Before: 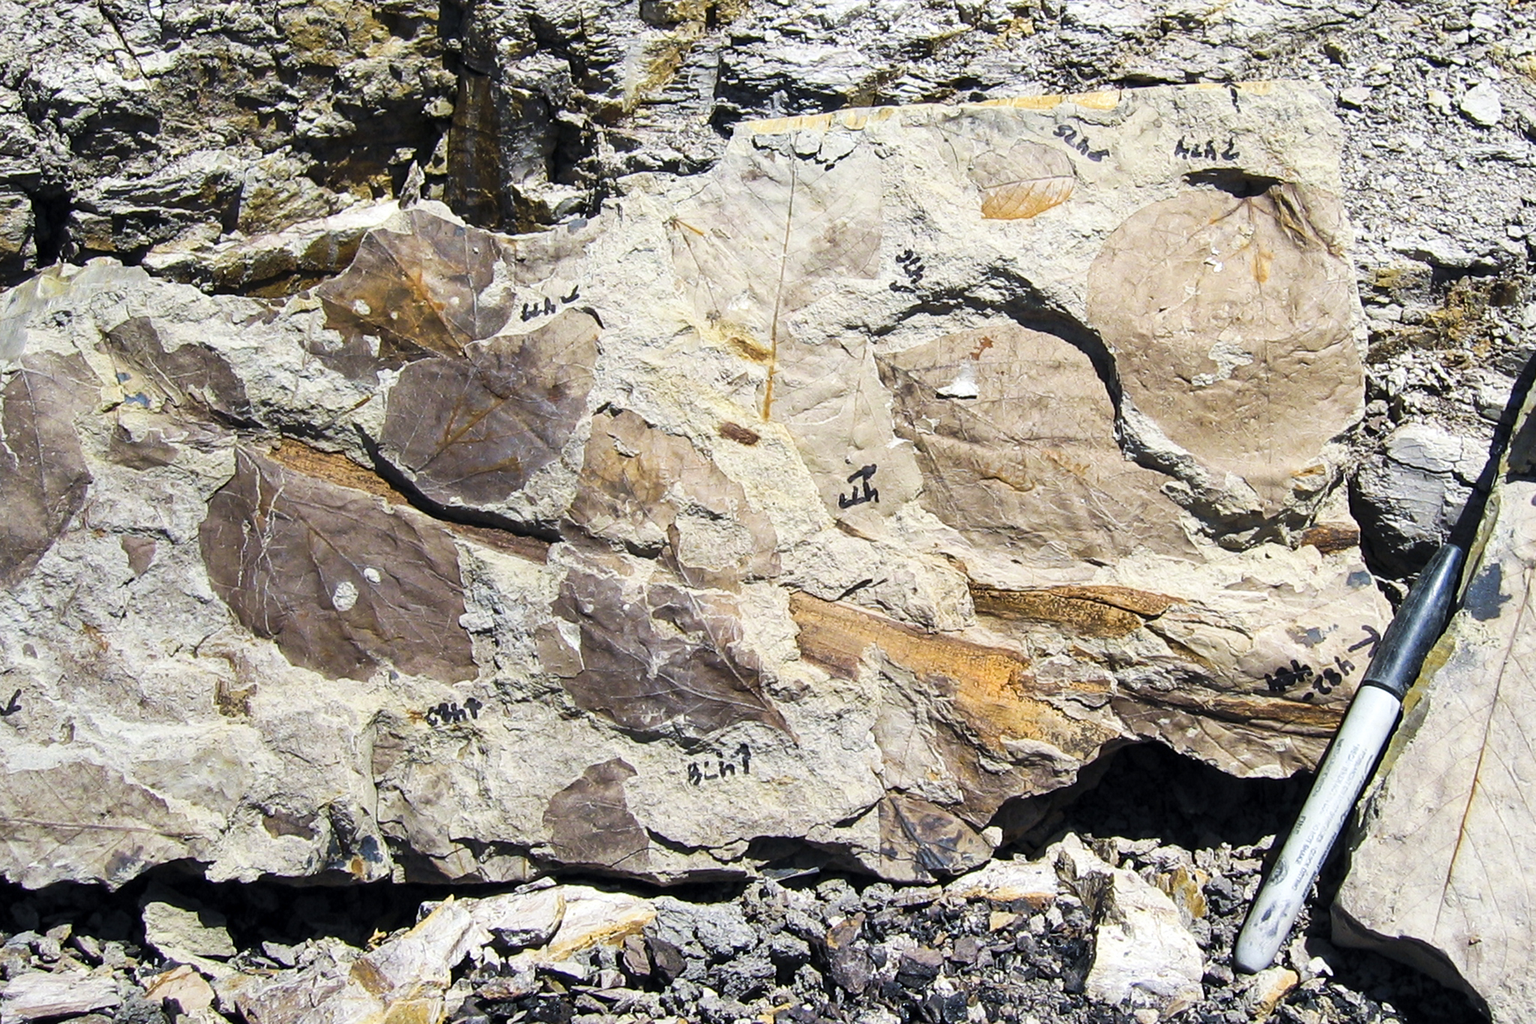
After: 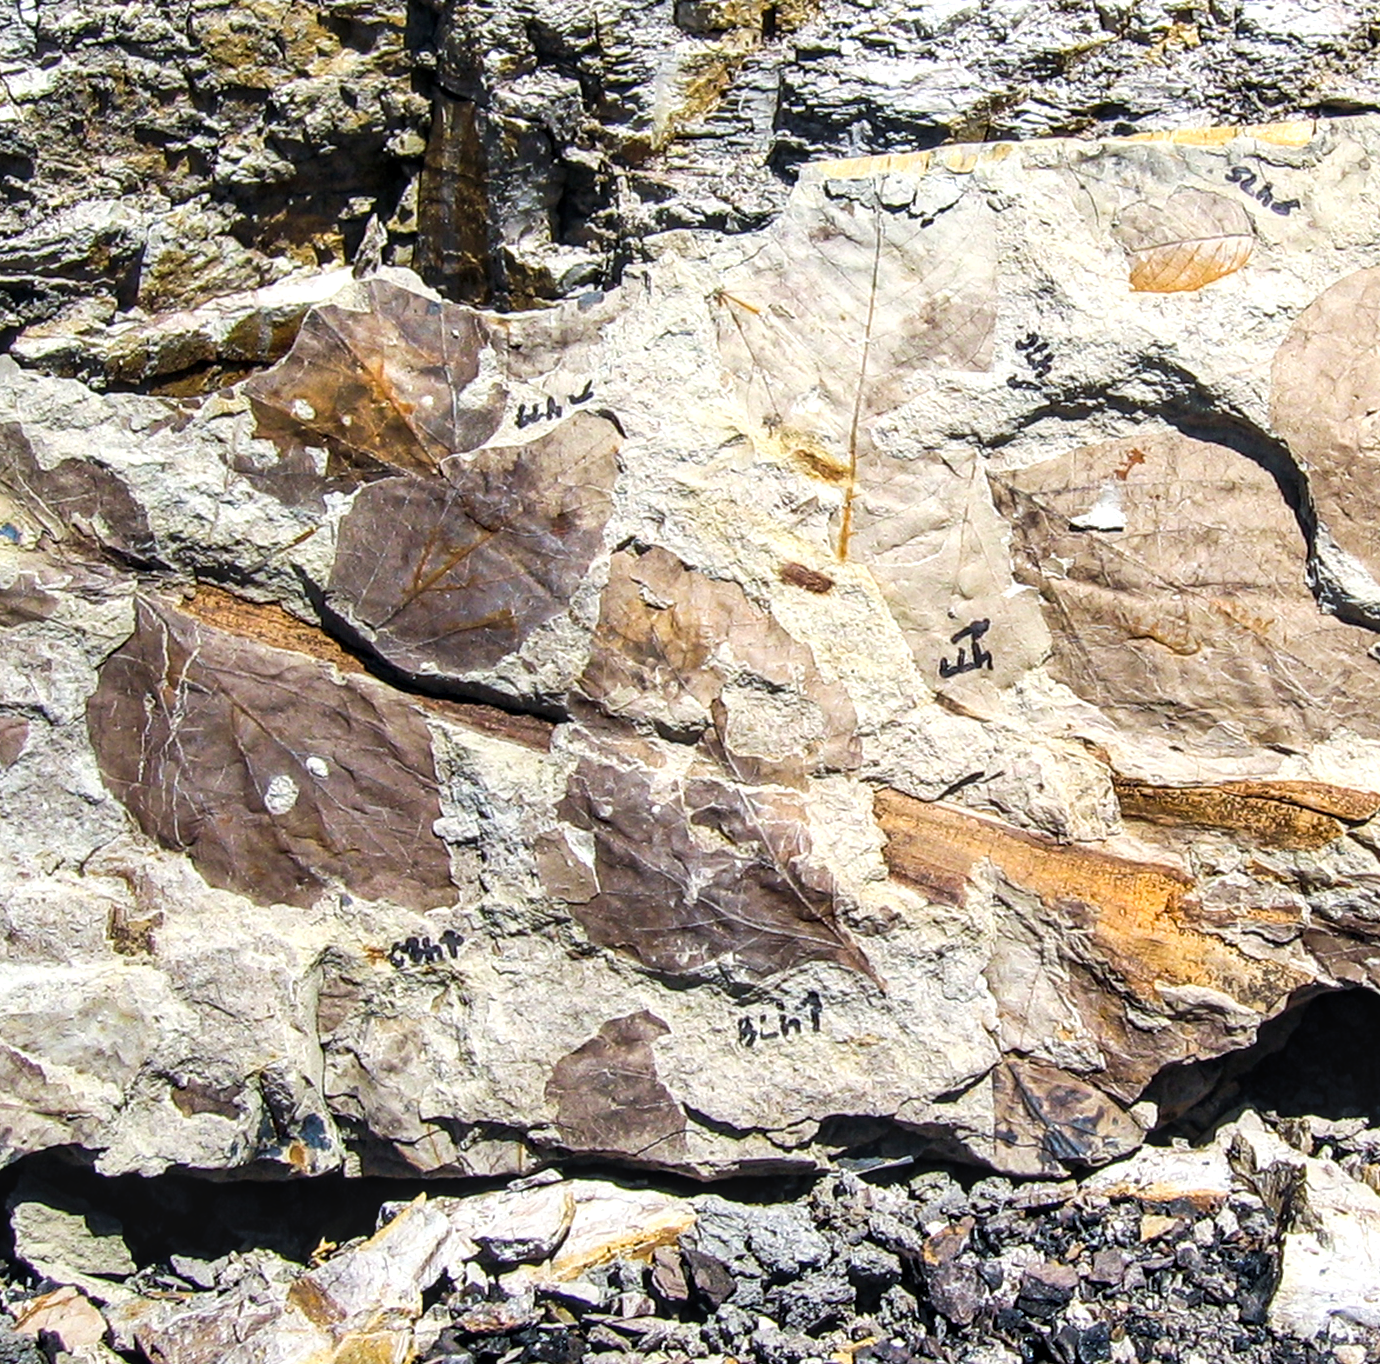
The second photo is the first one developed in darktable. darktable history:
local contrast: detail 130%
exposure: exposure 0.2 EV, compensate highlight preservation false
crop and rotate: left 8.757%, right 23.845%
